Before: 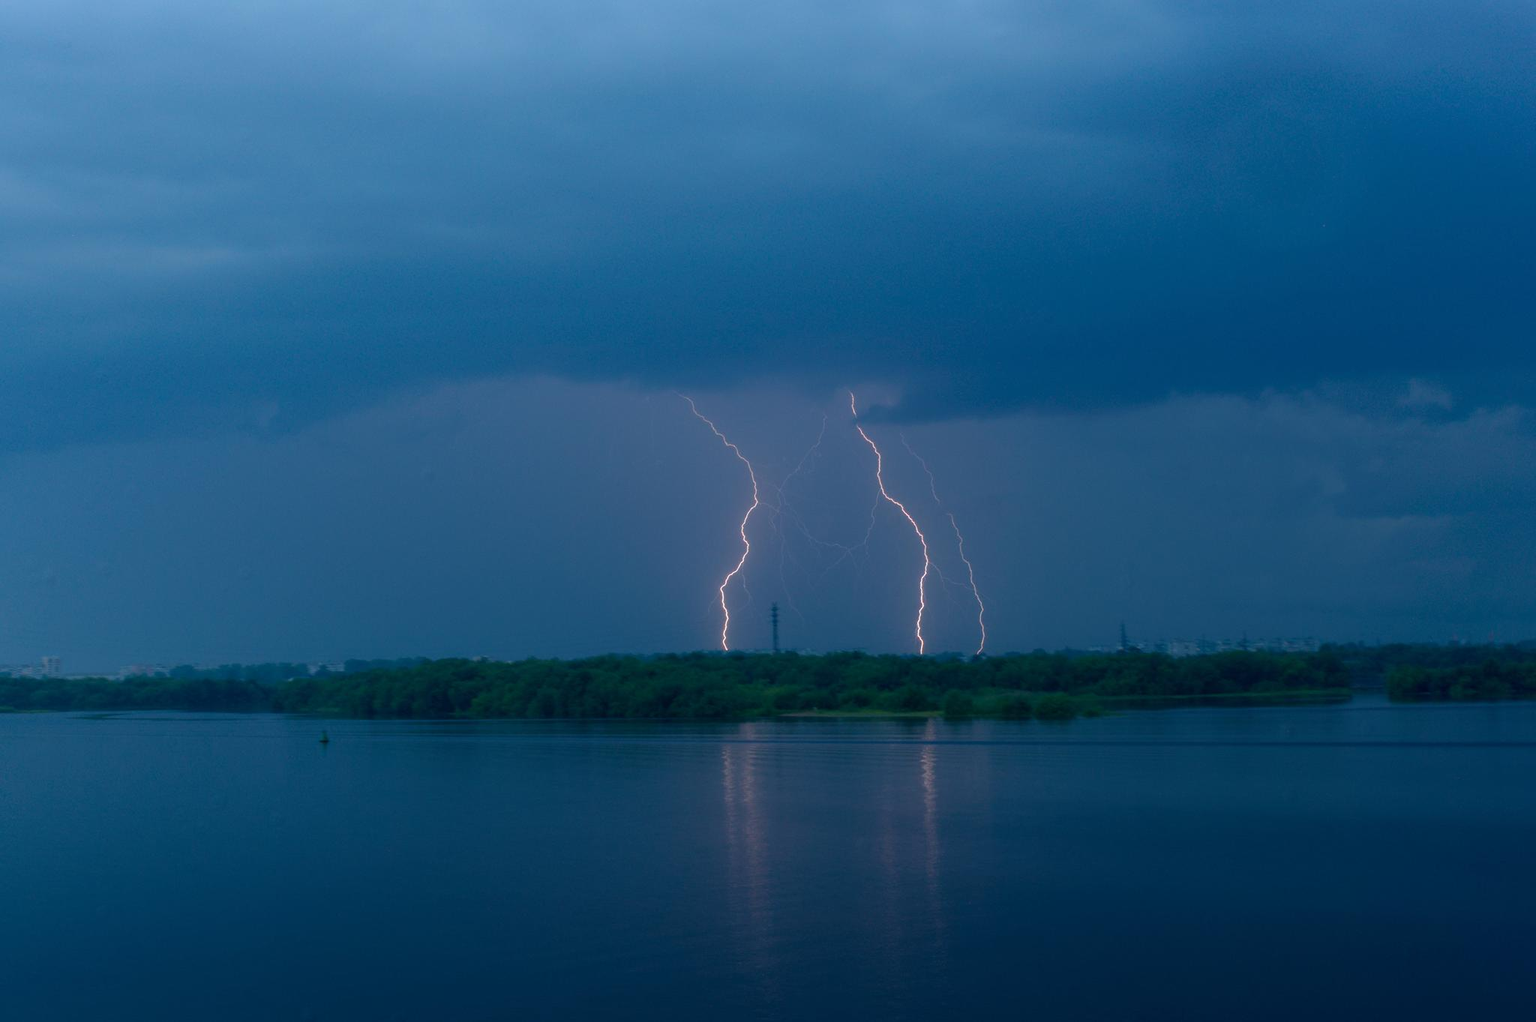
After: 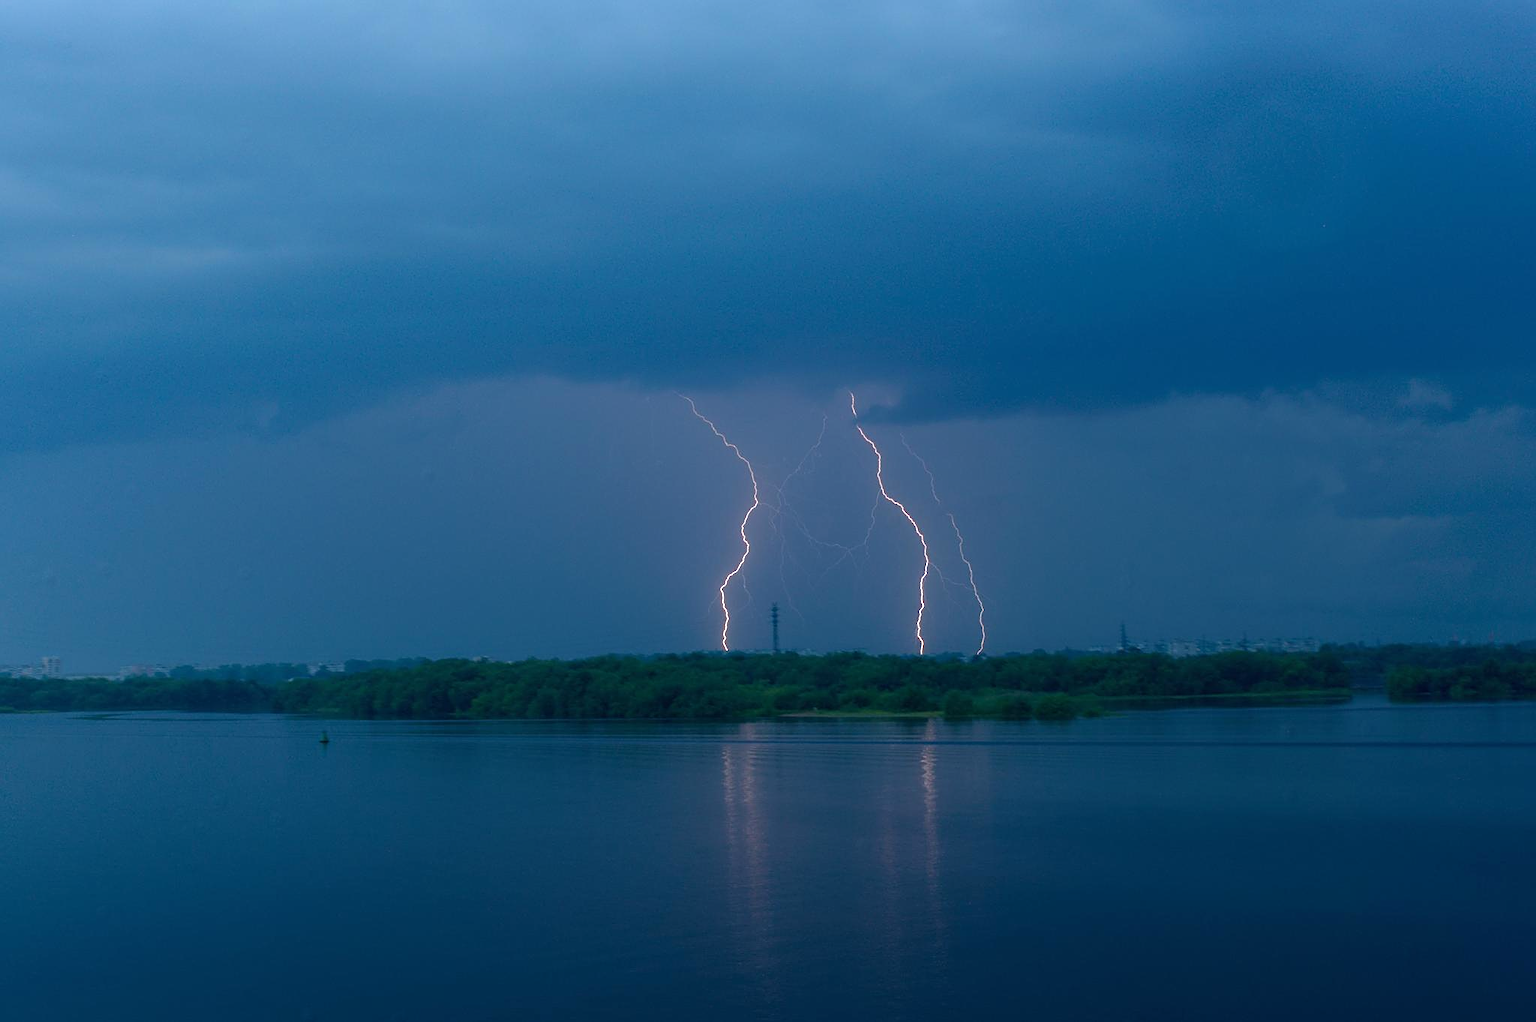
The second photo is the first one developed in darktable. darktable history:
sharpen: on, module defaults
exposure: black level correction 0, exposure 0.2 EV, compensate exposure bias true, compensate highlight preservation false
